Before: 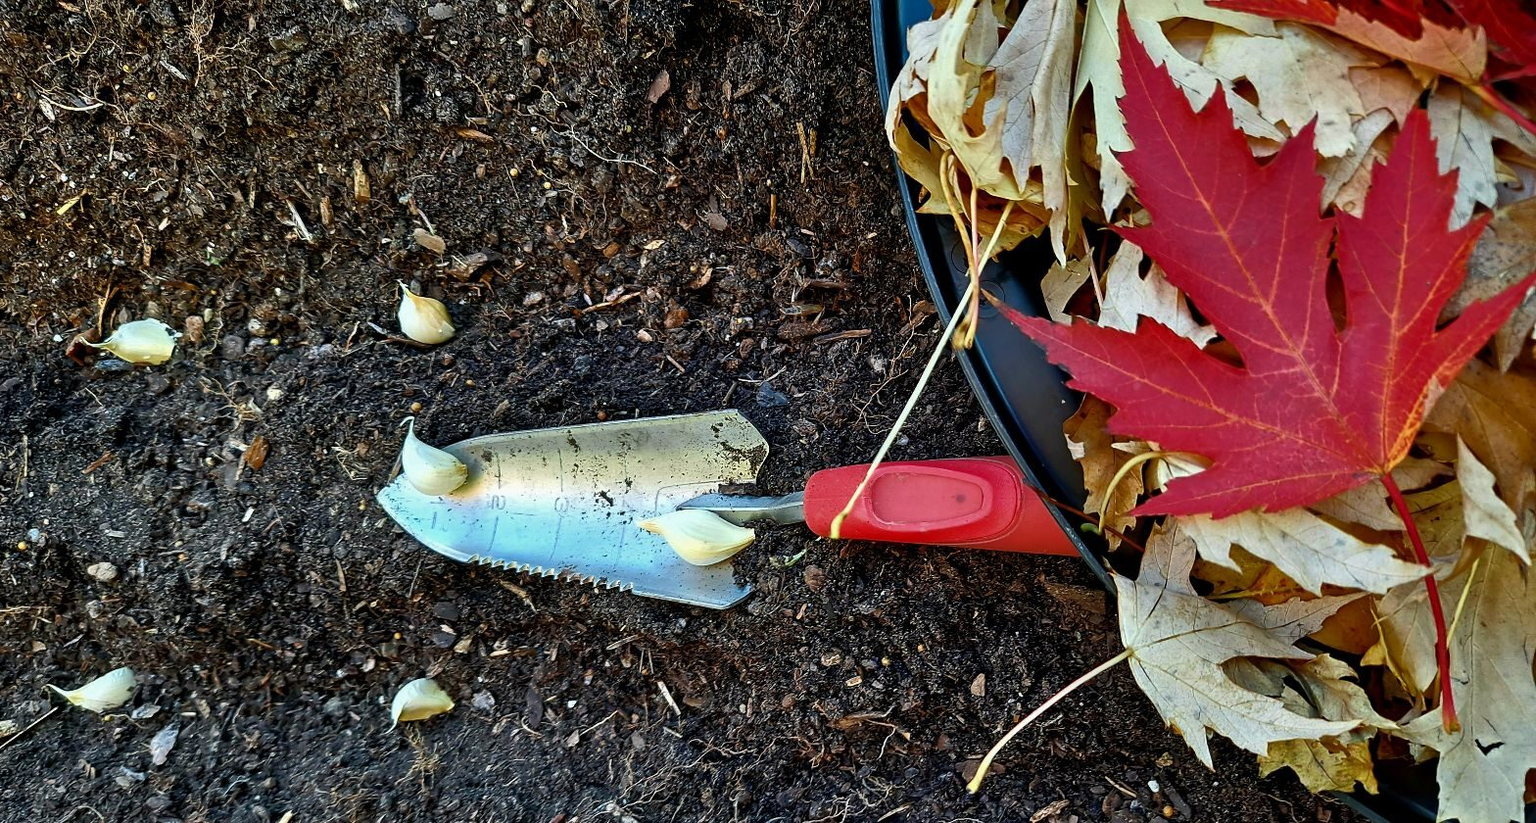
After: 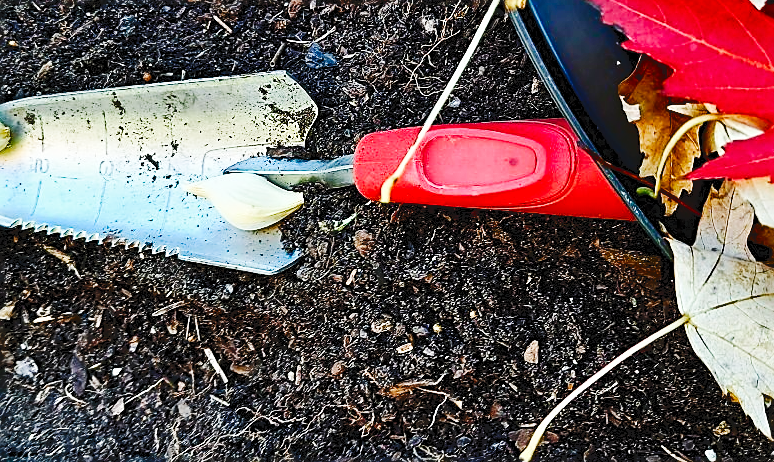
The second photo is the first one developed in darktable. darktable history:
sharpen: on, module defaults
tone curve: curves: ch0 [(0, 0) (0.003, 0.074) (0.011, 0.079) (0.025, 0.083) (0.044, 0.095) (0.069, 0.097) (0.1, 0.11) (0.136, 0.131) (0.177, 0.159) (0.224, 0.209) (0.277, 0.279) (0.335, 0.367) (0.399, 0.455) (0.468, 0.538) (0.543, 0.621) (0.623, 0.699) (0.709, 0.782) (0.801, 0.848) (0.898, 0.924) (1, 1)], color space Lab, independent channels, preserve colors none
crop: left 29.819%, top 41.424%, right 20.761%, bottom 3.499%
color balance rgb: perceptual saturation grading › global saturation 20%, perceptual saturation grading › highlights -50.456%, perceptual saturation grading › shadows 30.792%
base curve: curves: ch0 [(0, 0) (0.036, 0.025) (0.121, 0.166) (0.206, 0.329) (0.605, 0.79) (1, 1)], preserve colors none
